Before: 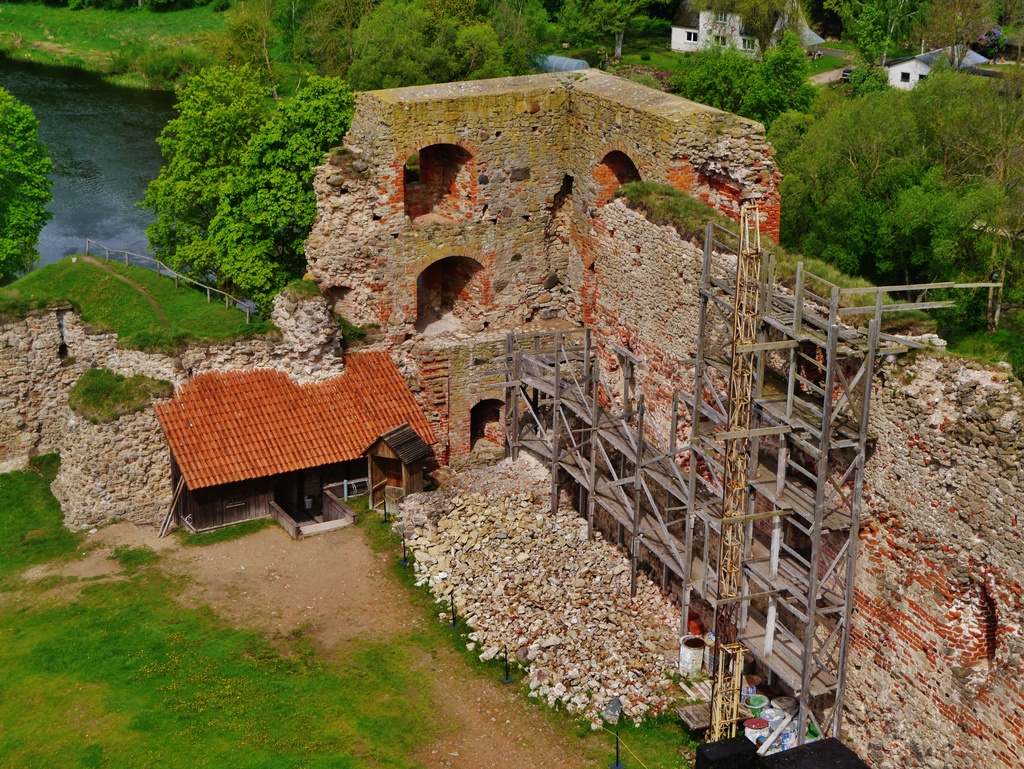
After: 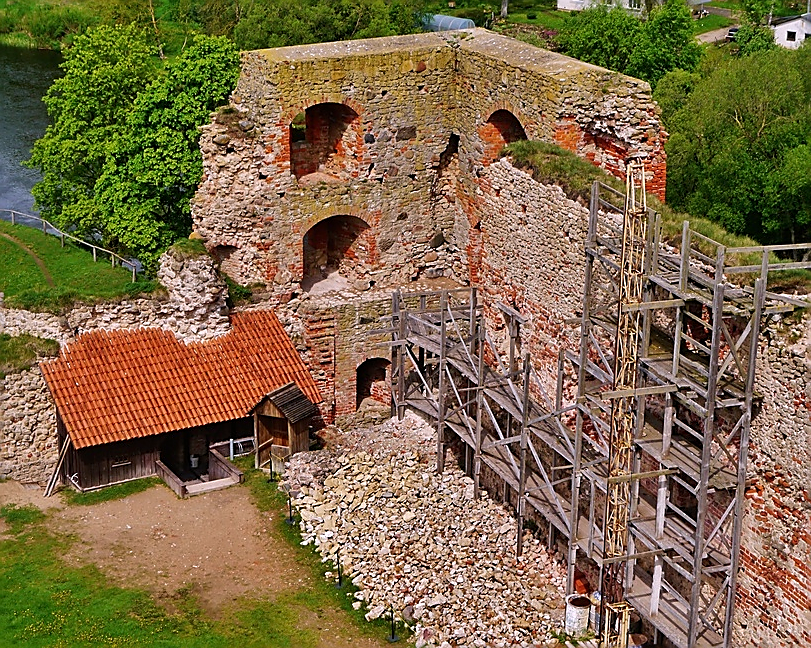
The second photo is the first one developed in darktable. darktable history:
white balance: red 1.05, blue 1.072
crop: left 11.225%, top 5.381%, right 9.565%, bottom 10.314%
sharpen: radius 1.4, amount 1.25, threshold 0.7
exposure: black level correction 0.001, exposure 0.14 EV, compensate highlight preservation false
